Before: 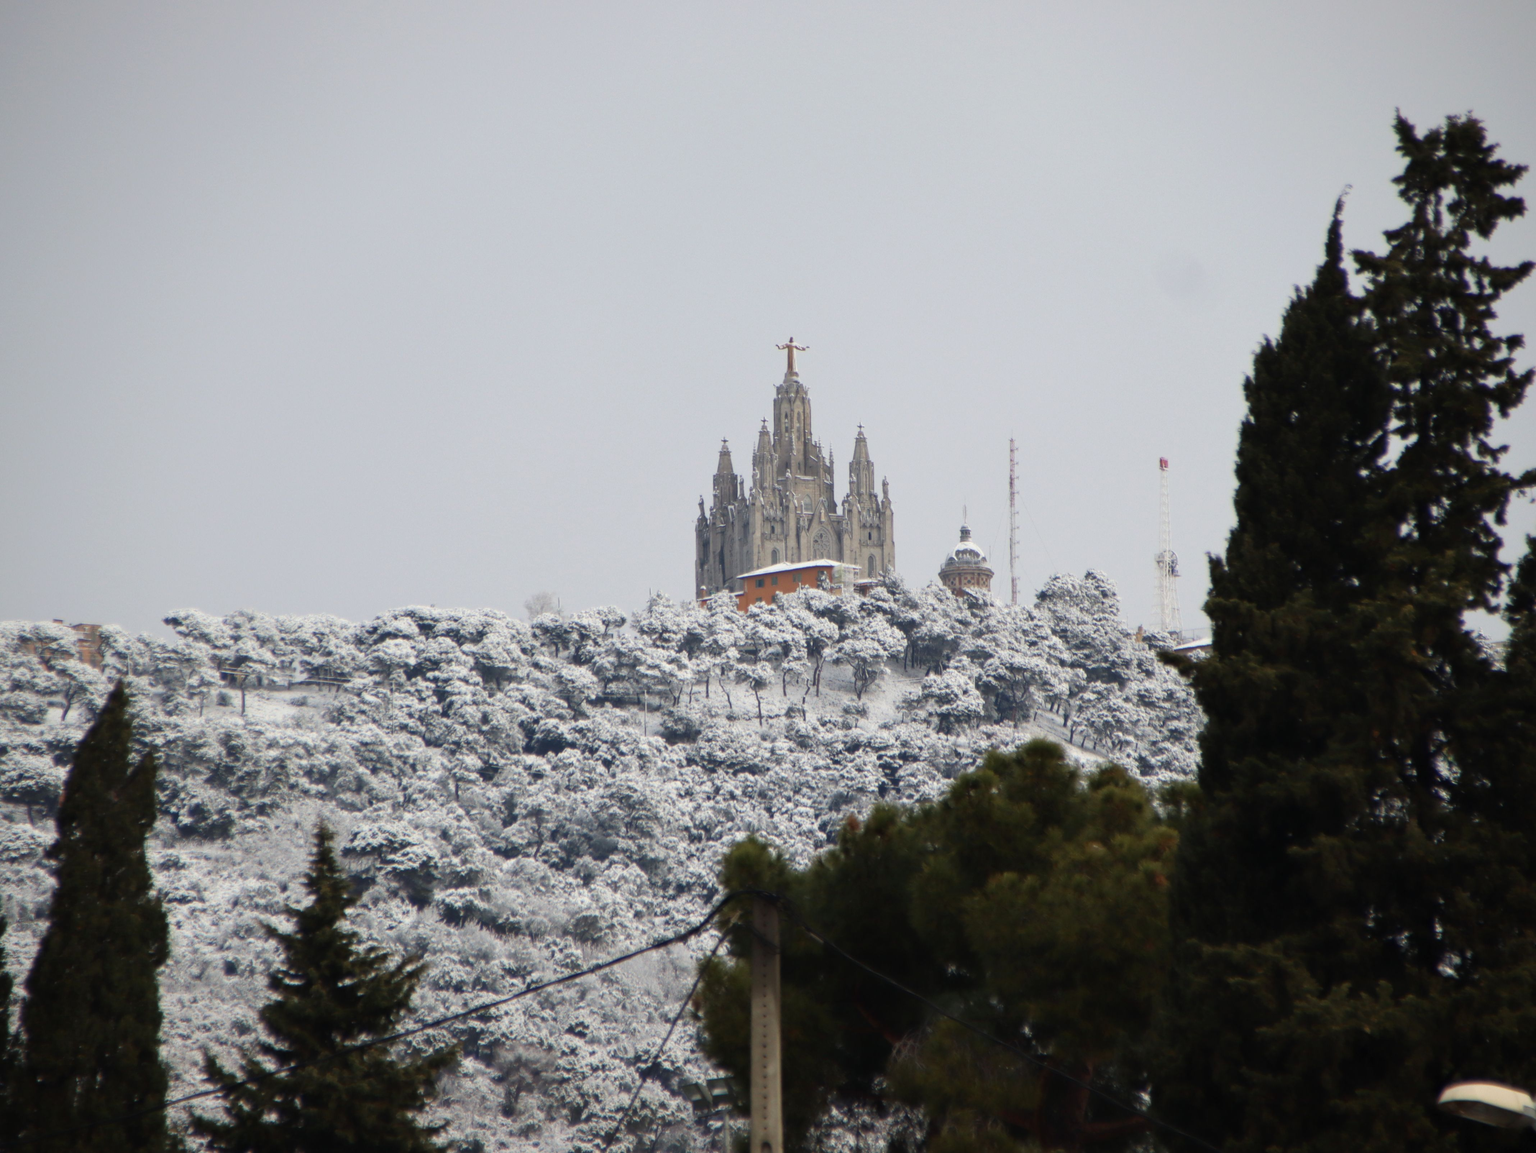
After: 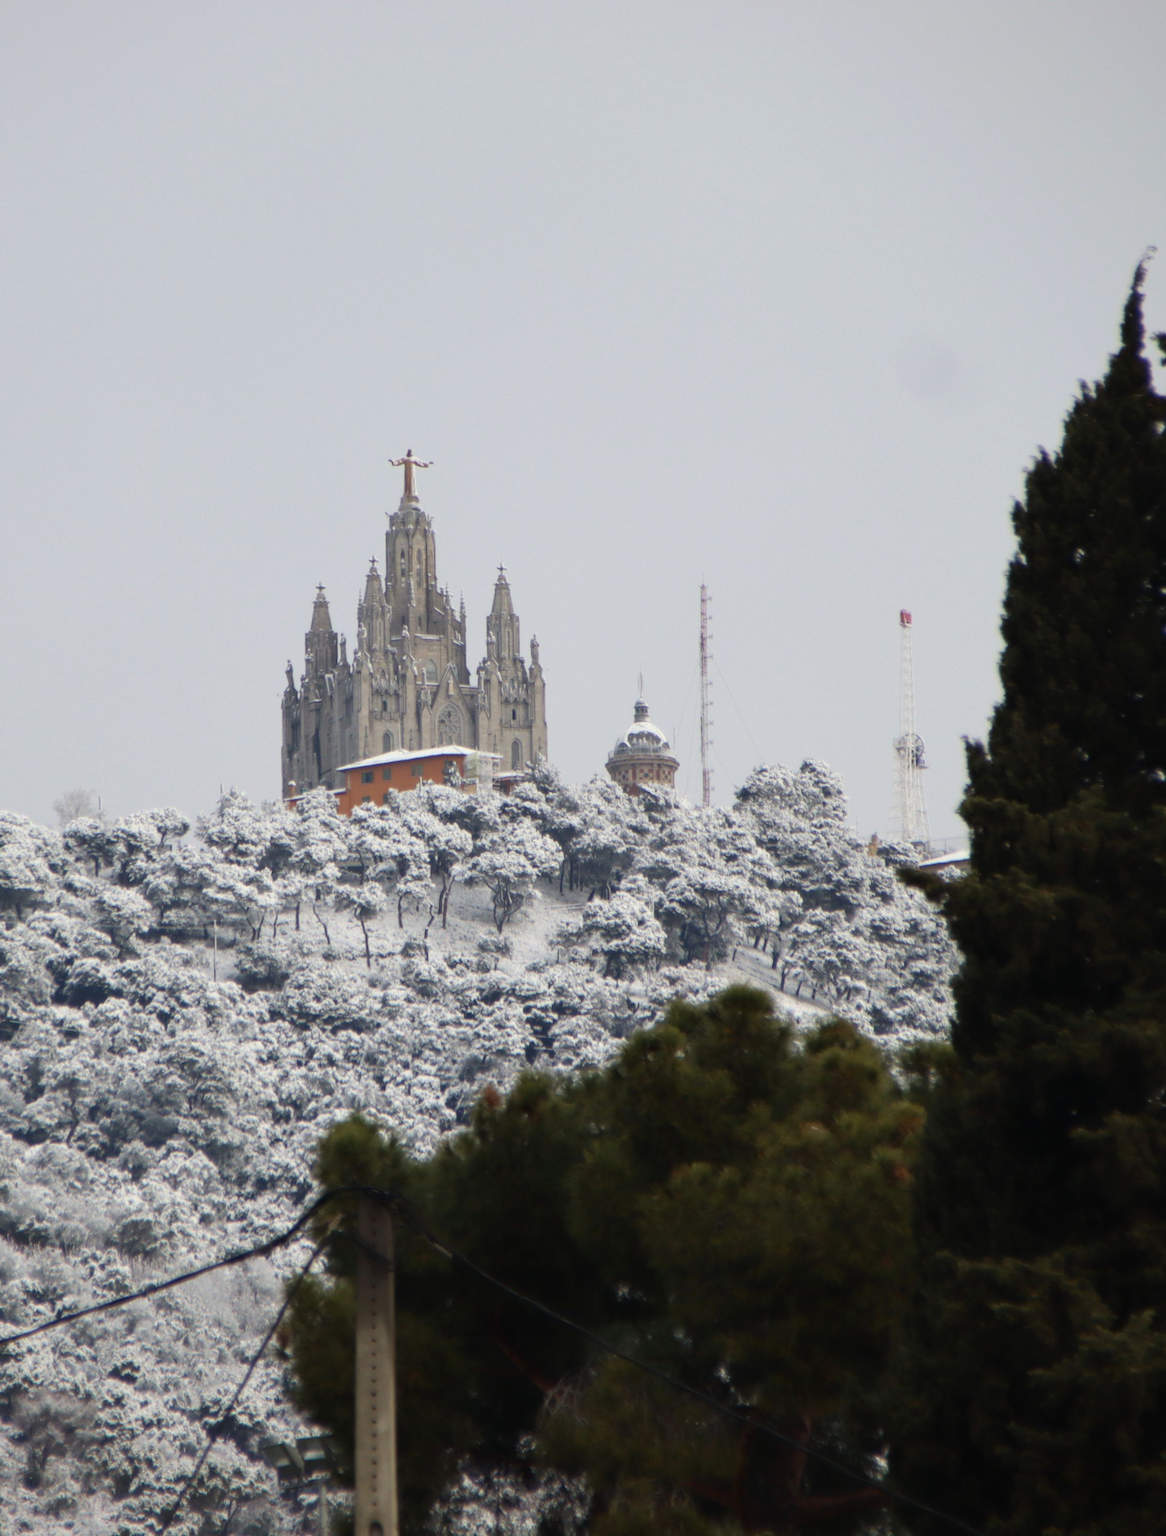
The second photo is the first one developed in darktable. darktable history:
crop: left 31.541%, top 0.018%, right 11.468%
